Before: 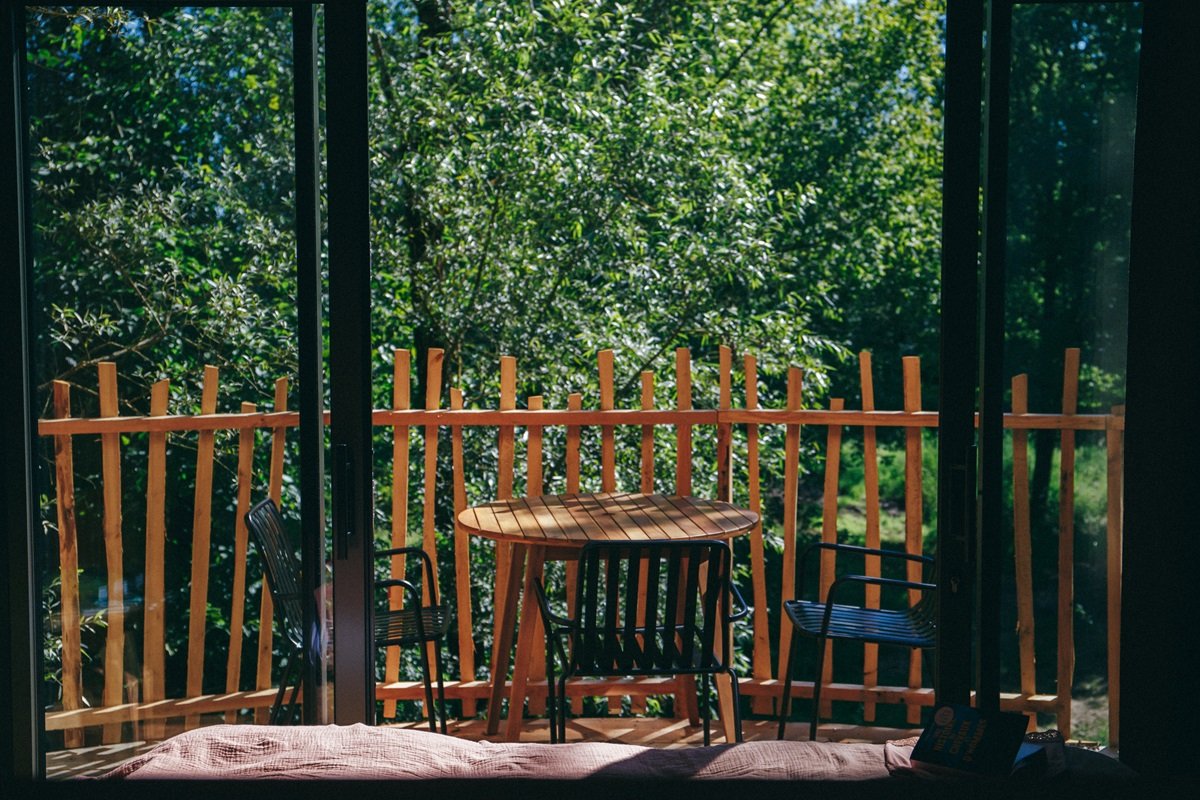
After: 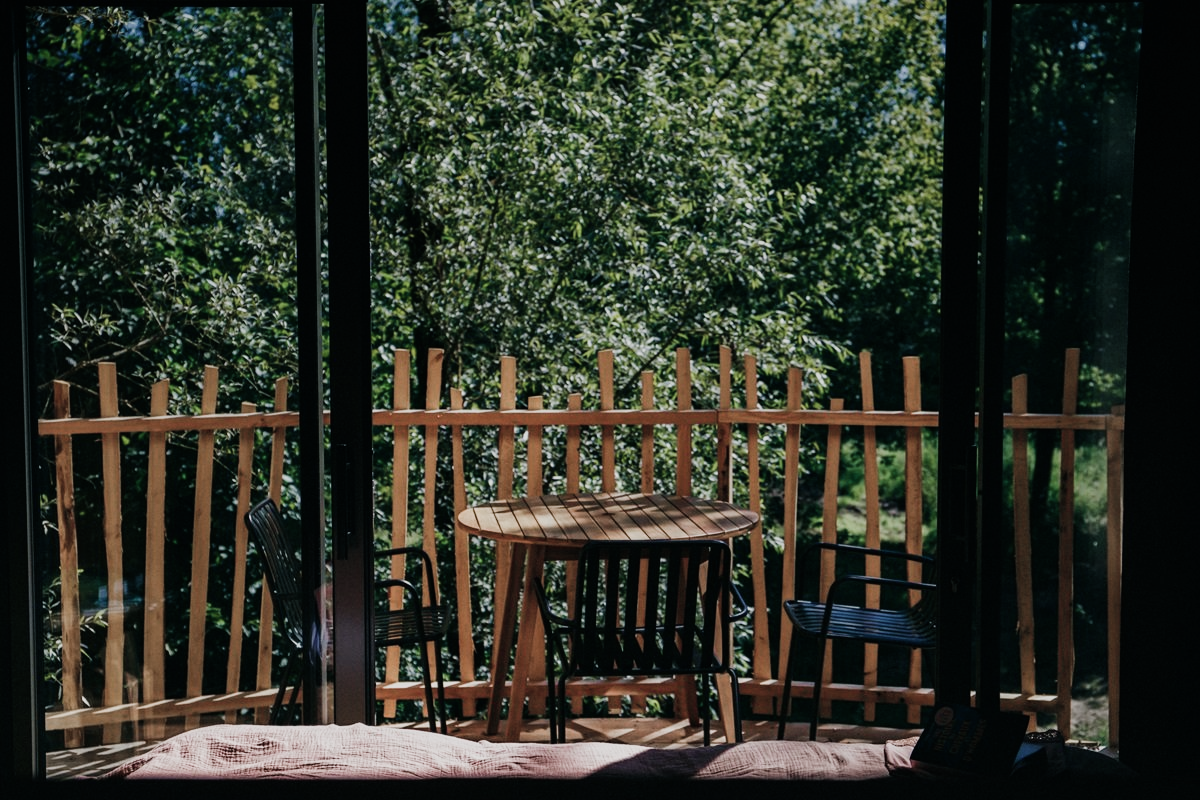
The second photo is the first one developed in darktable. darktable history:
sigmoid: on, module defaults
graduated density: on, module defaults
color zones: curves: ch0 [(0, 0.559) (0.153, 0.551) (0.229, 0.5) (0.429, 0.5) (0.571, 0.5) (0.714, 0.5) (0.857, 0.5) (1, 0.559)]; ch1 [(0, 0.417) (0.112, 0.336) (0.213, 0.26) (0.429, 0.34) (0.571, 0.35) (0.683, 0.331) (0.857, 0.344) (1, 0.417)]
